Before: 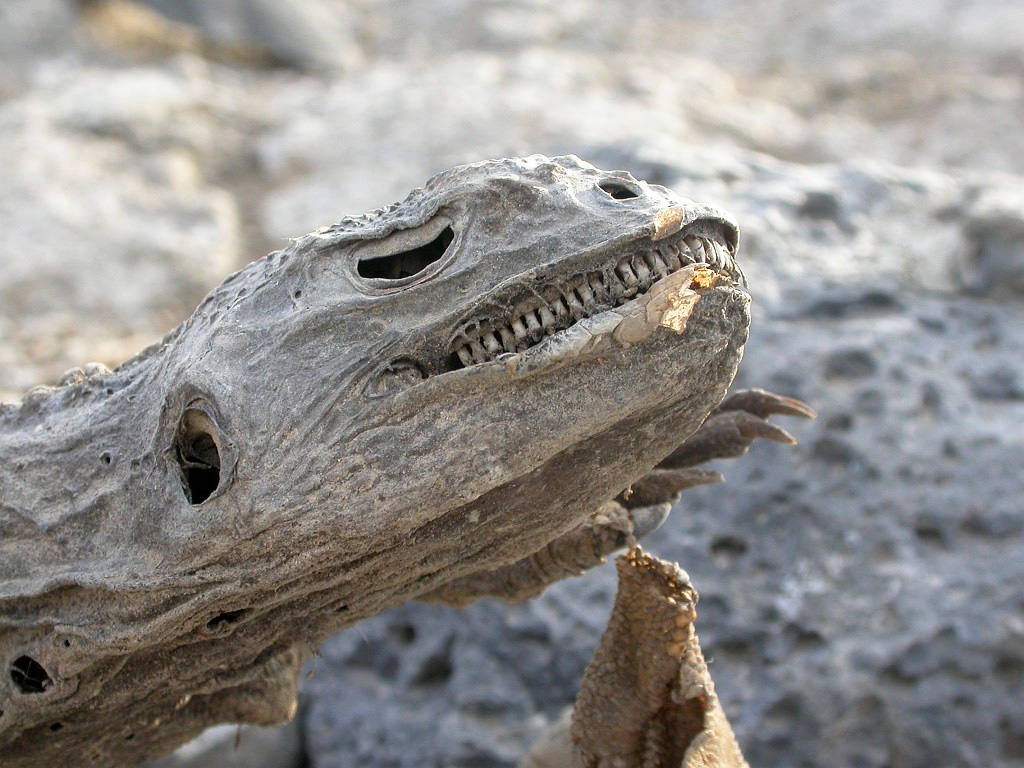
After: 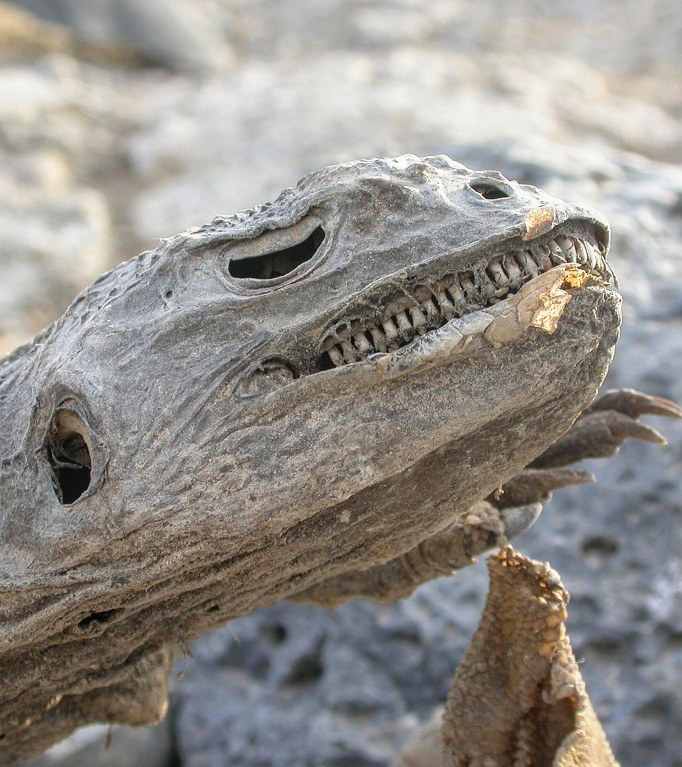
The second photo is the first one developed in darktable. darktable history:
crop and rotate: left 12.673%, right 20.66%
local contrast: on, module defaults
contrast brightness saturation: contrast -0.1, brightness 0.05, saturation 0.08
